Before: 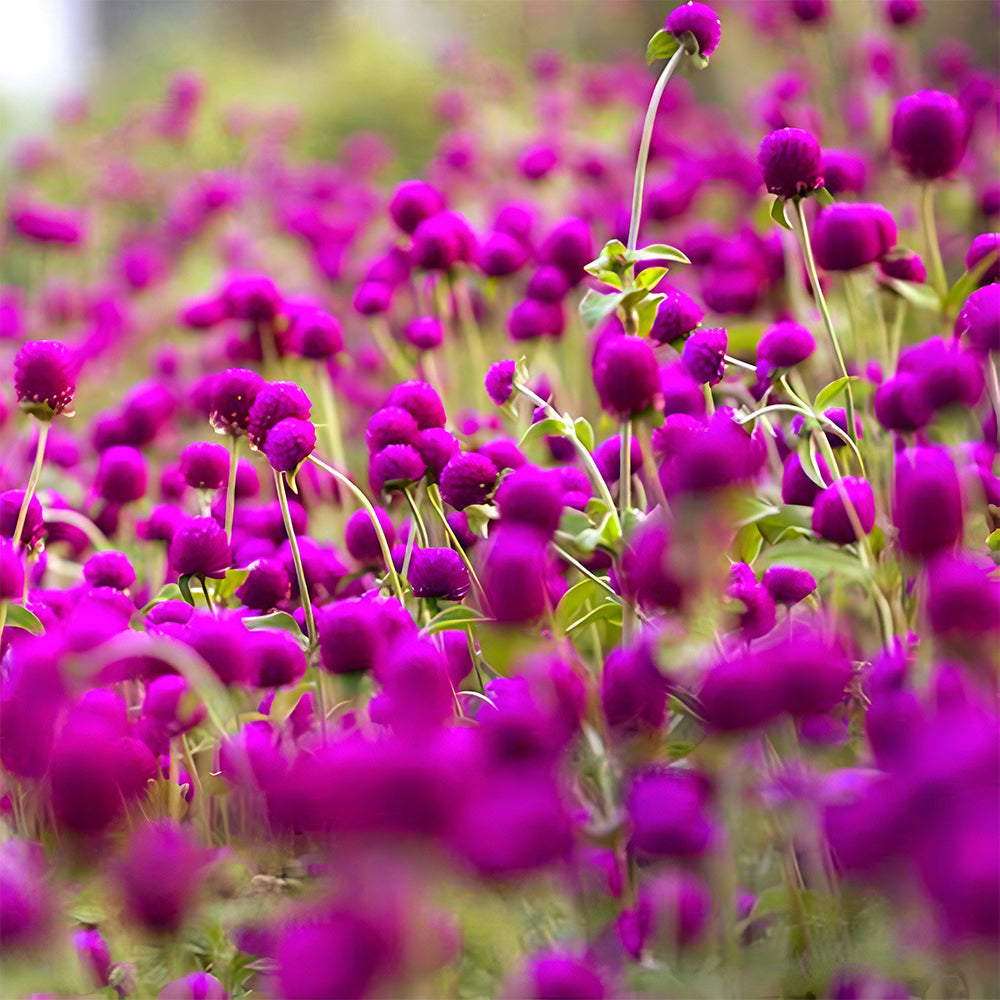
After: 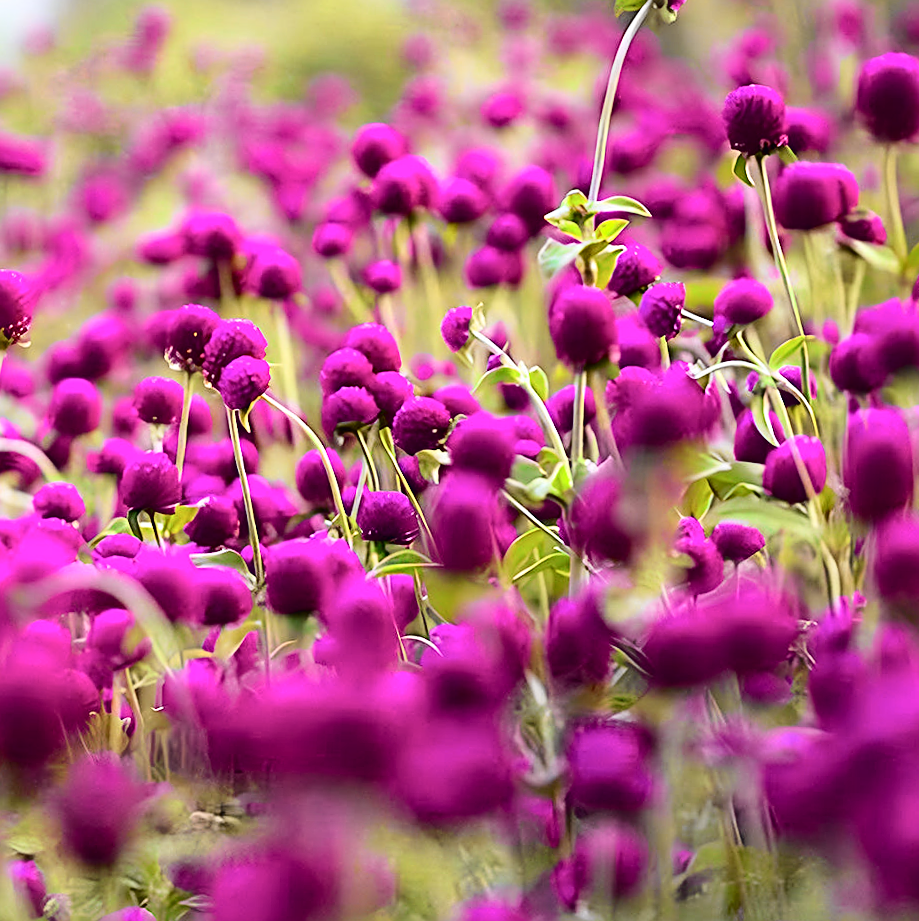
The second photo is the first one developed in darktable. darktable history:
tone curve: curves: ch0 [(0, 0.023) (0.104, 0.058) (0.21, 0.162) (0.469, 0.524) (0.579, 0.65) (0.725, 0.8) (0.858, 0.903) (1, 0.974)]; ch1 [(0, 0) (0.414, 0.395) (0.447, 0.447) (0.502, 0.501) (0.521, 0.512) (0.57, 0.563) (0.618, 0.61) (0.654, 0.642) (1, 1)]; ch2 [(0, 0) (0.356, 0.408) (0.437, 0.453) (0.492, 0.485) (0.524, 0.508) (0.566, 0.567) (0.595, 0.604) (1, 1)], color space Lab, independent channels, preserve colors none
sharpen: on, module defaults
shadows and highlights: radius 335.27, shadows 63.75, highlights 6.48, compress 87.57%, soften with gaussian
local contrast: mode bilateral grid, contrast 21, coarseness 51, detail 120%, midtone range 0.2
crop and rotate: angle -2.11°, left 3.167%, top 3.833%, right 1.546%, bottom 0.675%
